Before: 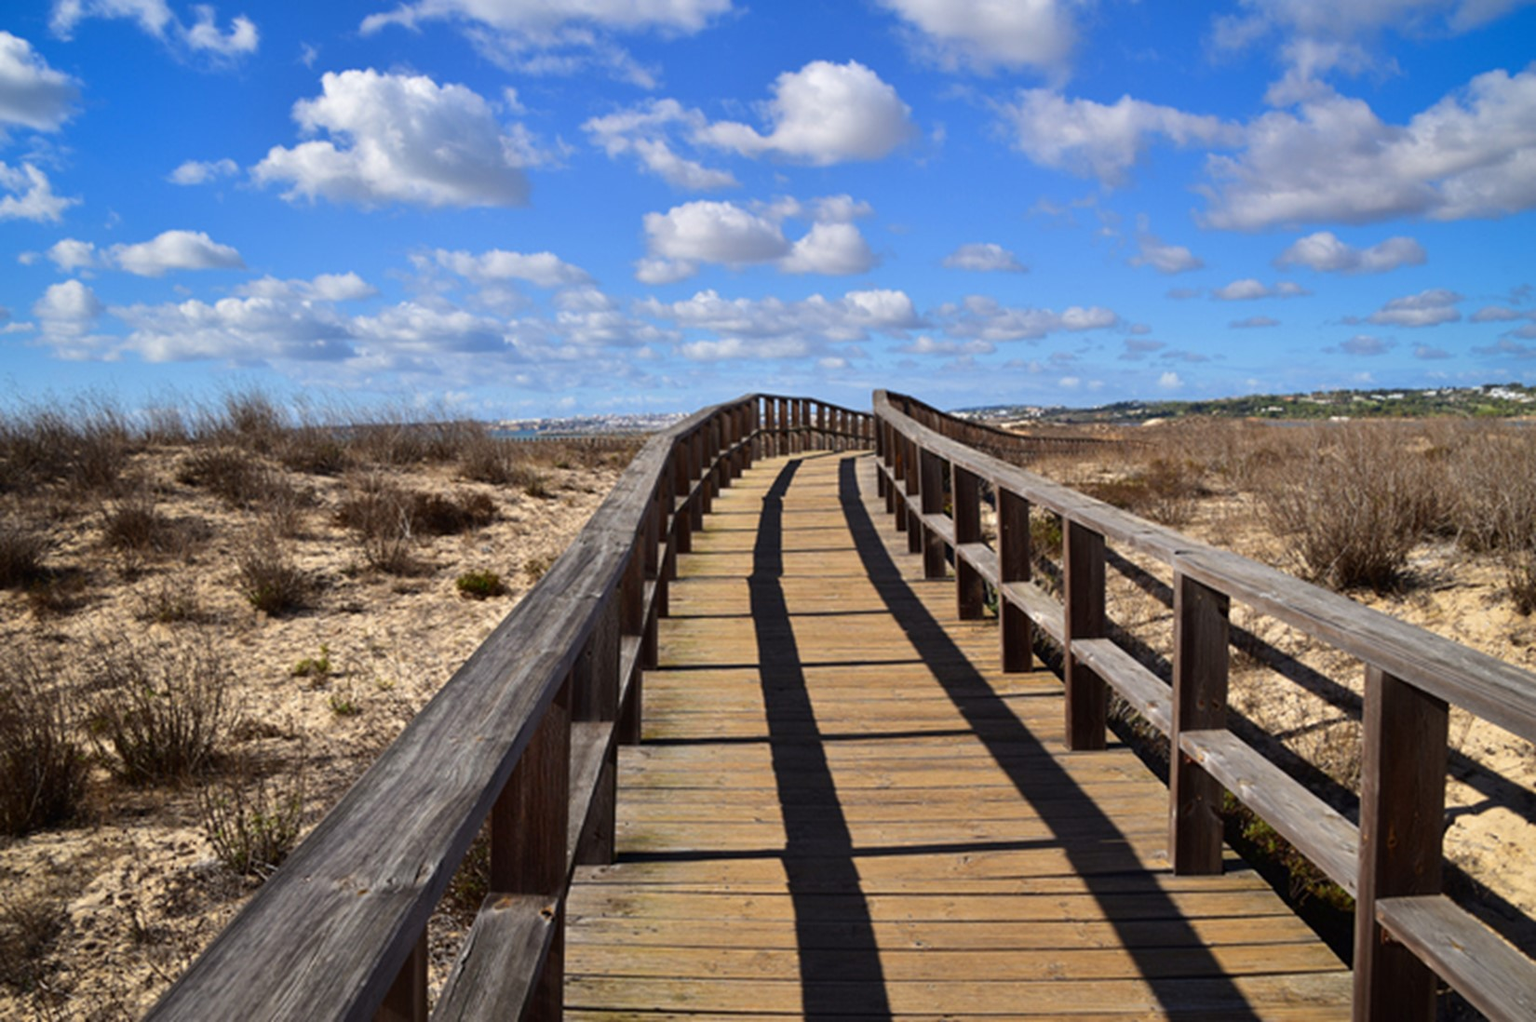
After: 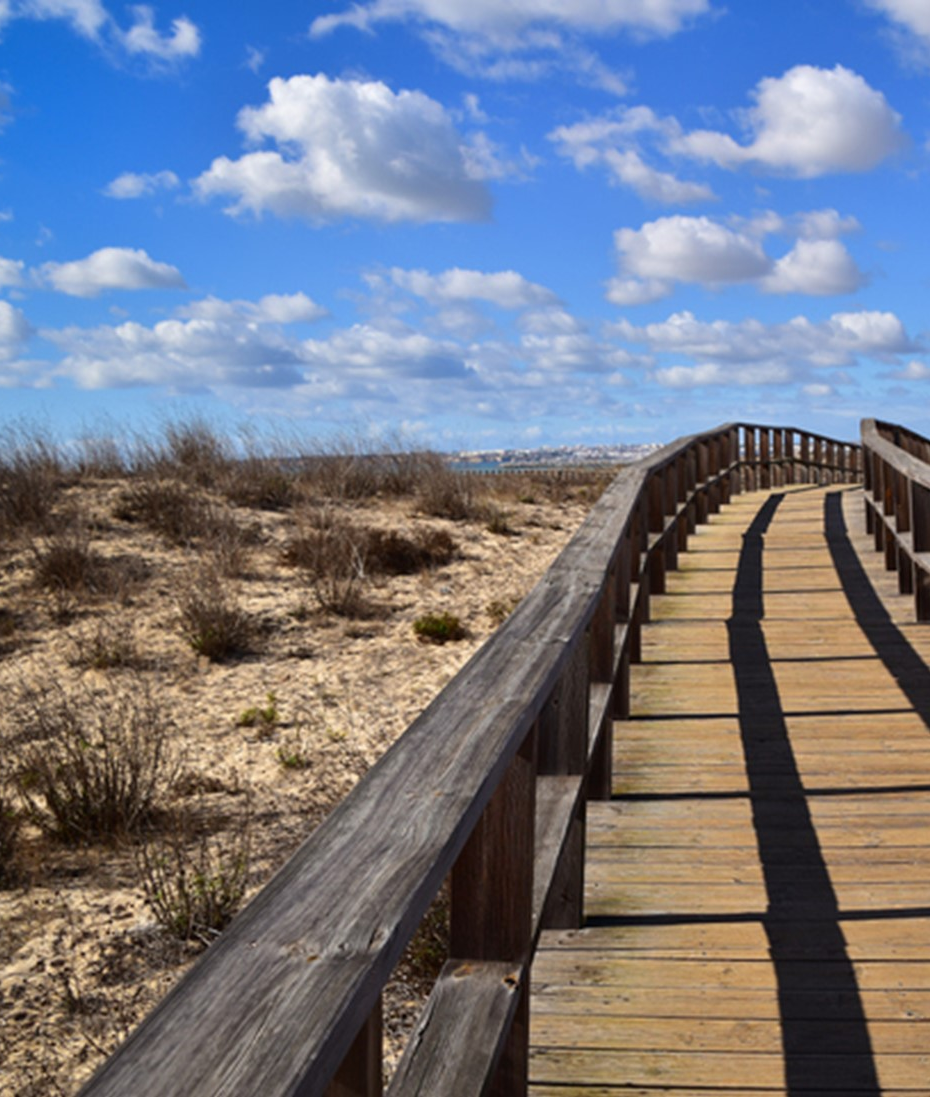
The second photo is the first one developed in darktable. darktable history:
crop: left 4.68%, right 38.94%
